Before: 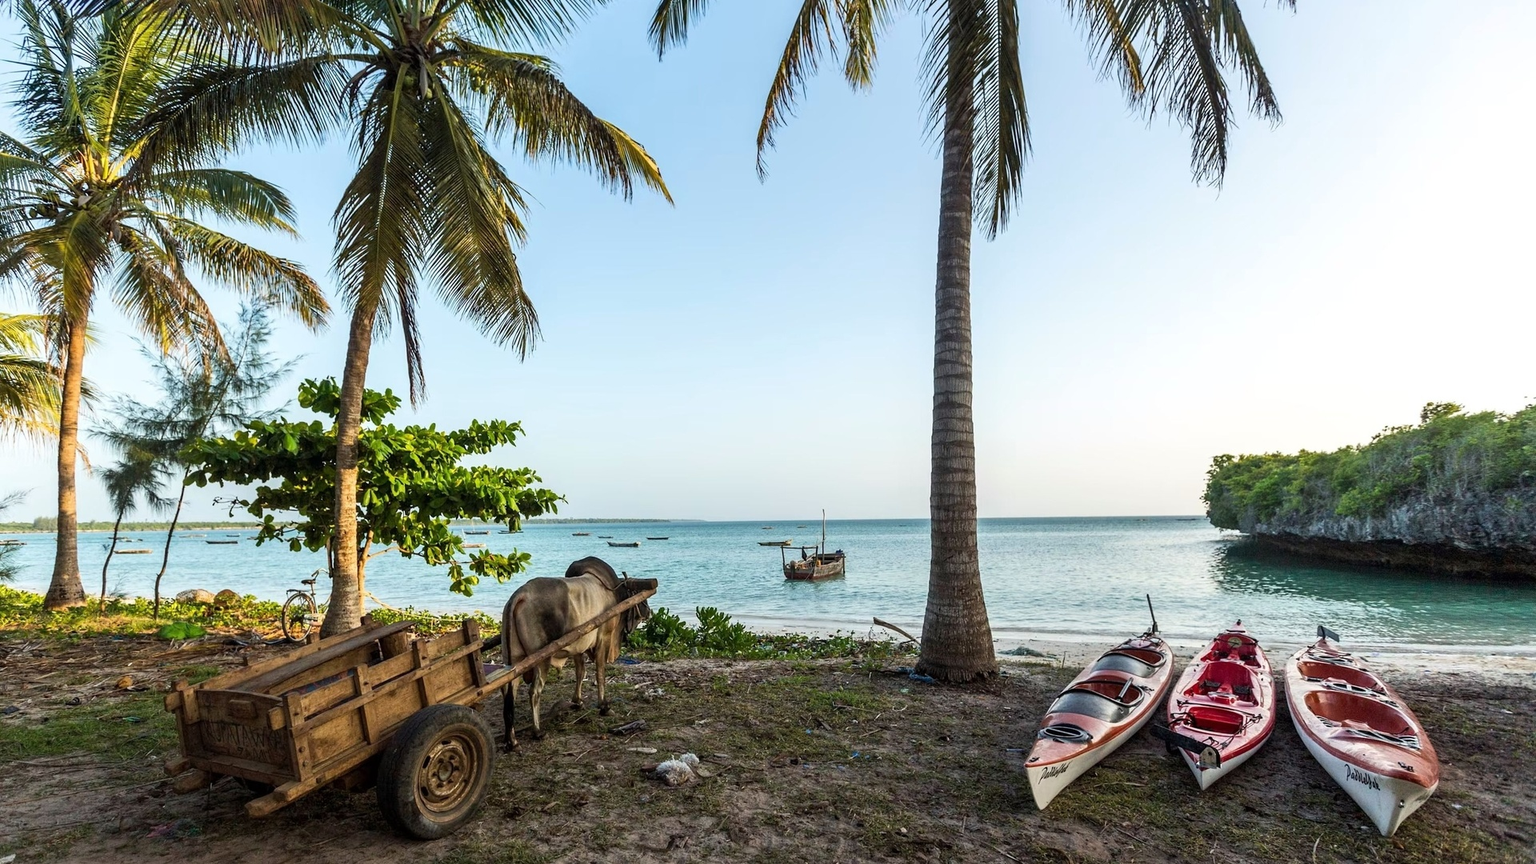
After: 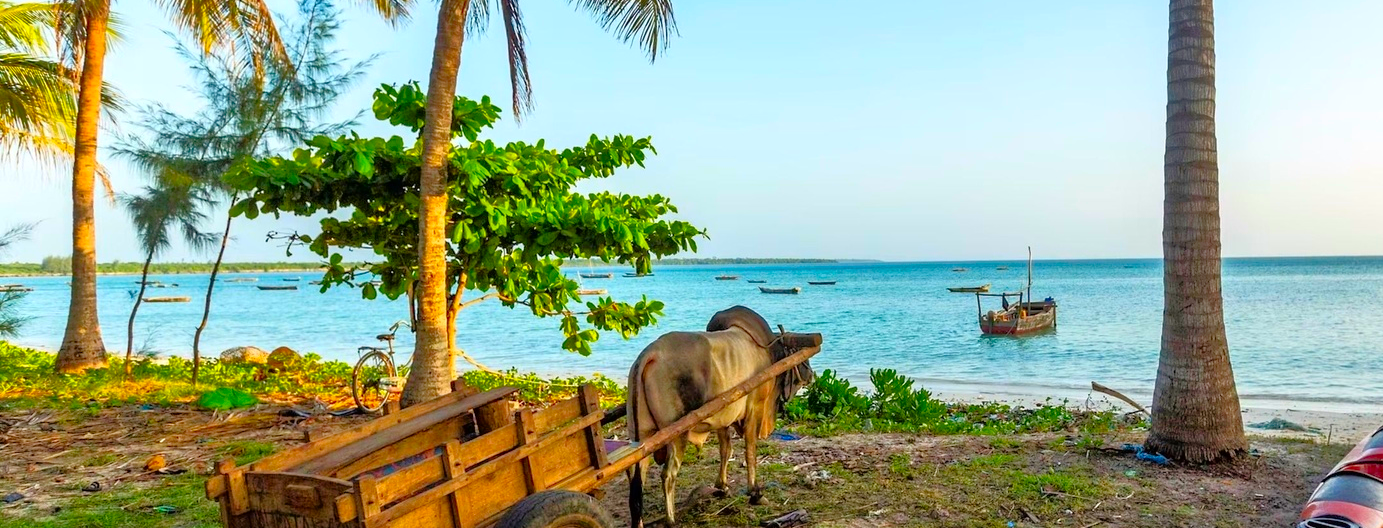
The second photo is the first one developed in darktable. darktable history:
color correction: highlights b* 0.018, saturation 1.85
crop: top 36.153%, right 27.92%, bottom 14.895%
tone equalizer: -7 EV 0.144 EV, -6 EV 0.579 EV, -5 EV 1.14 EV, -4 EV 1.29 EV, -3 EV 1.18 EV, -2 EV 0.6 EV, -1 EV 0.158 EV
